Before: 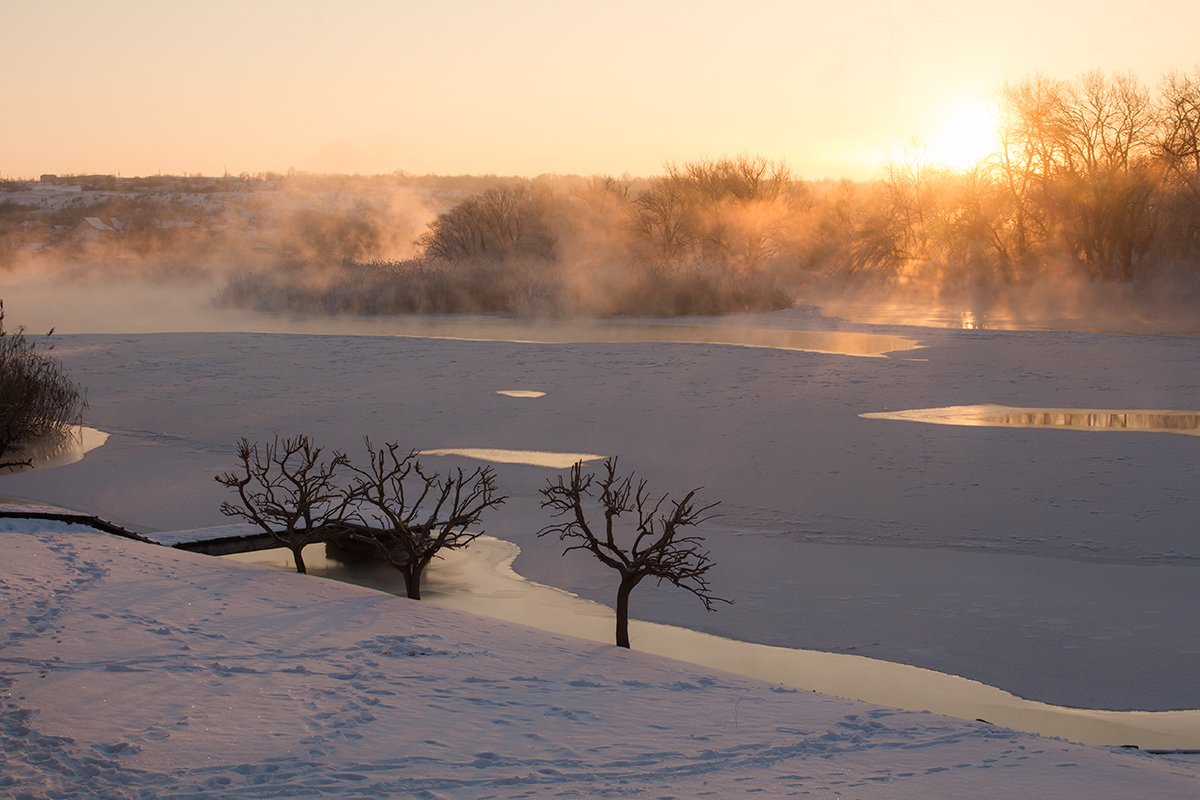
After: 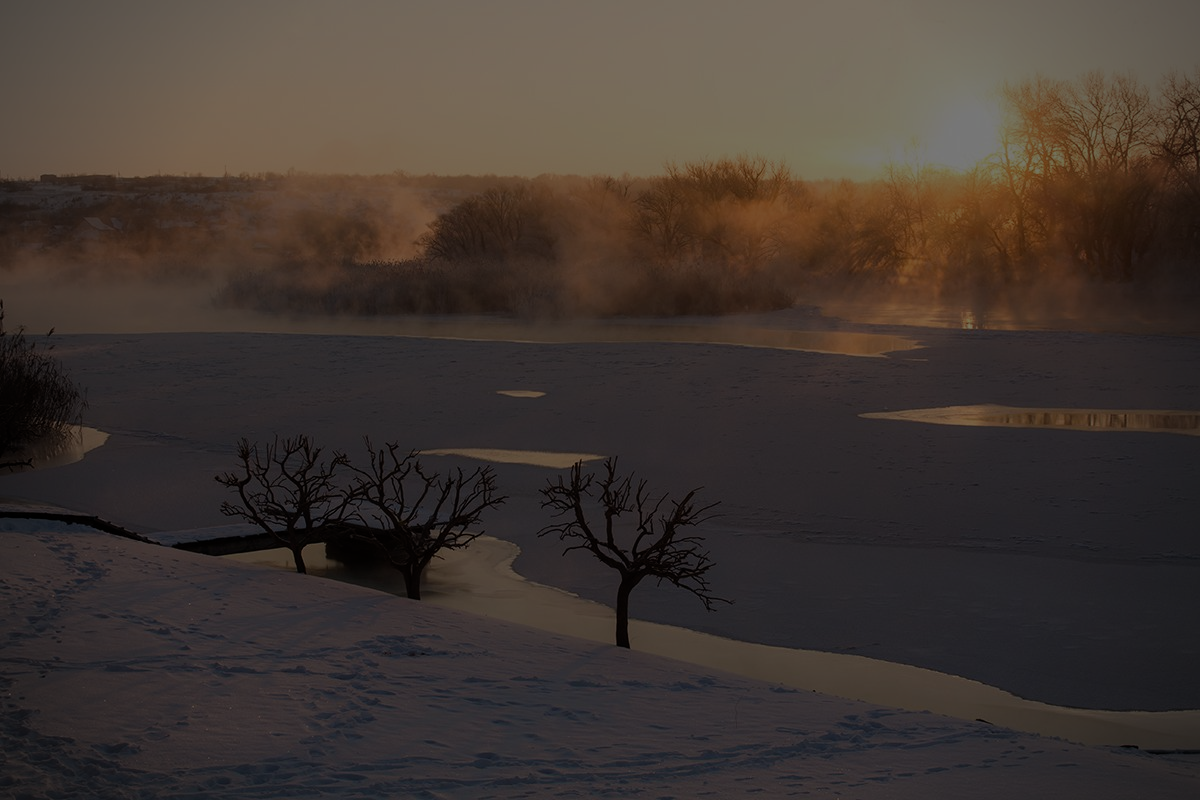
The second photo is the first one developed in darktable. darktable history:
exposure: exposure -2.446 EV, compensate highlight preservation false
vignetting: on, module defaults
